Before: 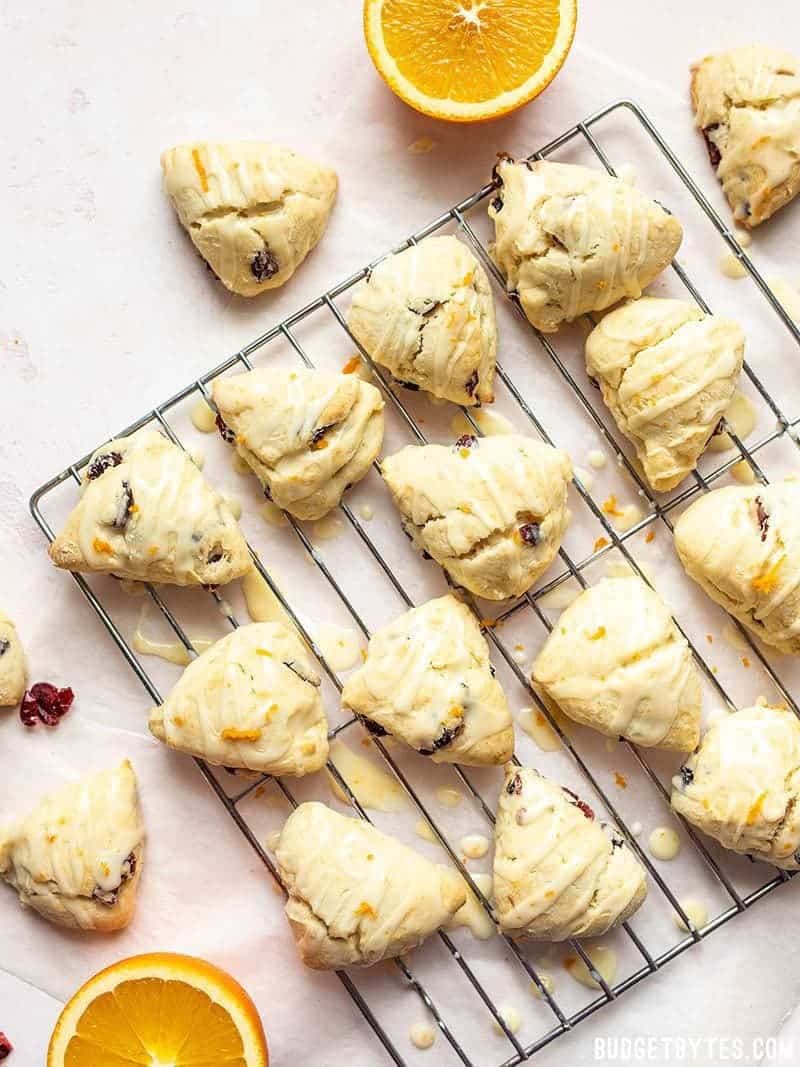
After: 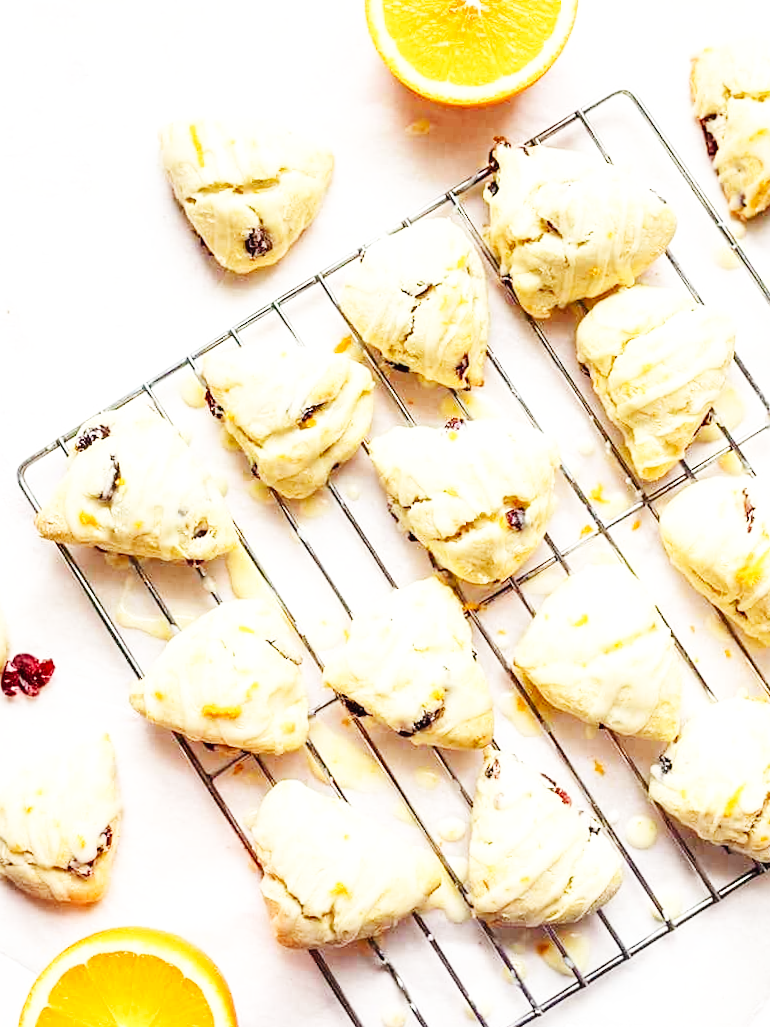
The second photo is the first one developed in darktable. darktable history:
crop and rotate: angle -1.69°
base curve: curves: ch0 [(0, 0.003) (0.001, 0.002) (0.006, 0.004) (0.02, 0.022) (0.048, 0.086) (0.094, 0.234) (0.162, 0.431) (0.258, 0.629) (0.385, 0.8) (0.548, 0.918) (0.751, 0.988) (1, 1)], preserve colors none
